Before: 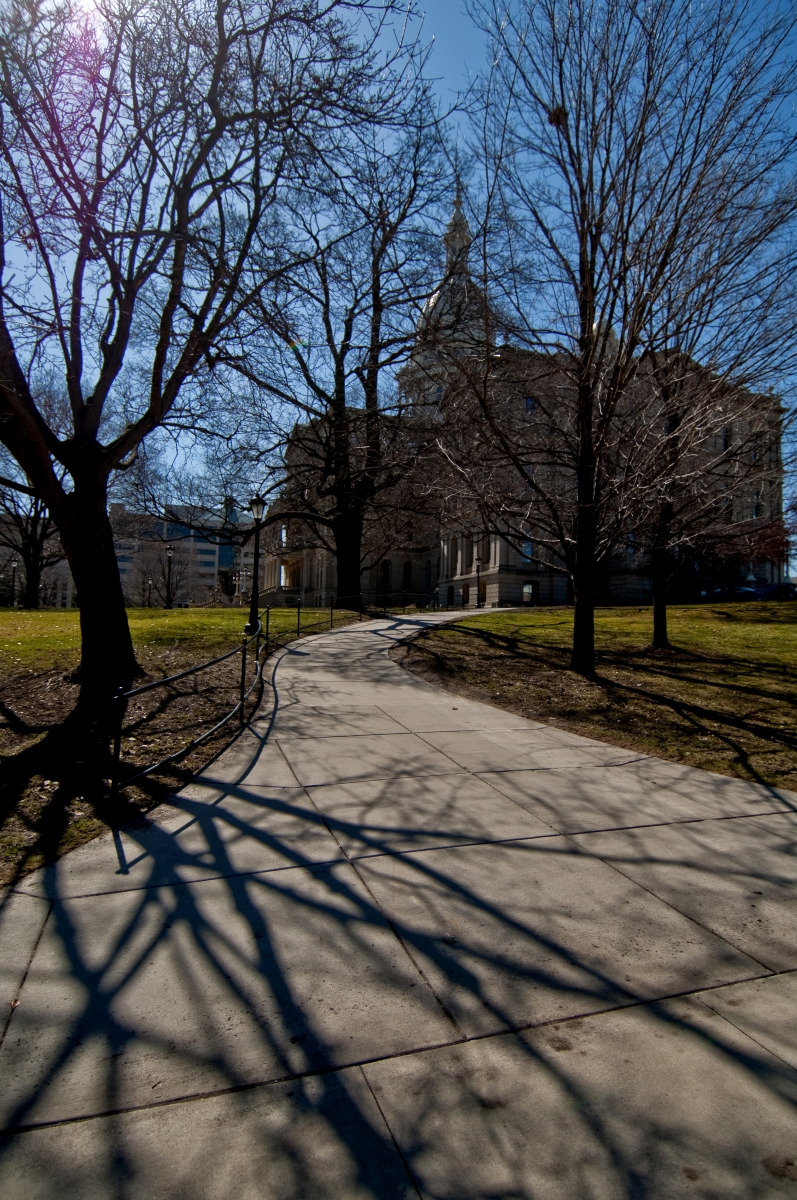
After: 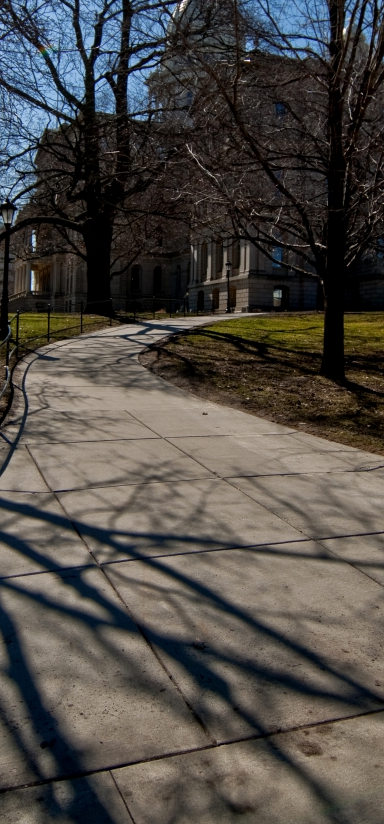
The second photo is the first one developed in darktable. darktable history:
crop: left 31.379%, top 24.658%, right 20.326%, bottom 6.628%
levels: levels [0, 0.498, 0.996]
